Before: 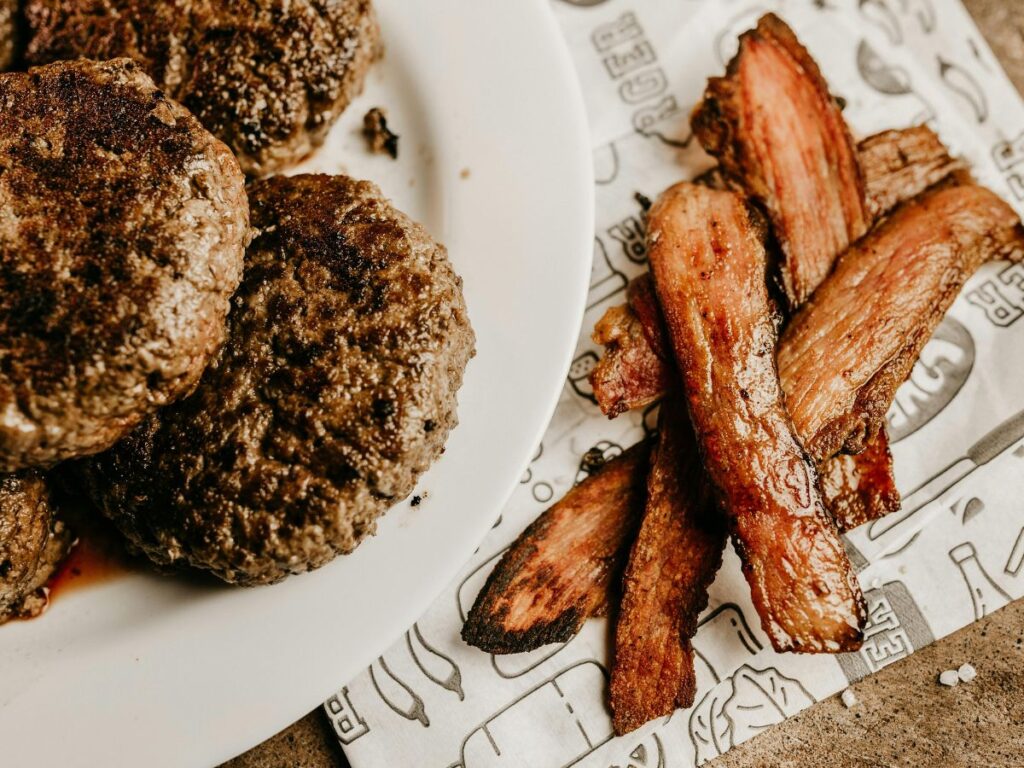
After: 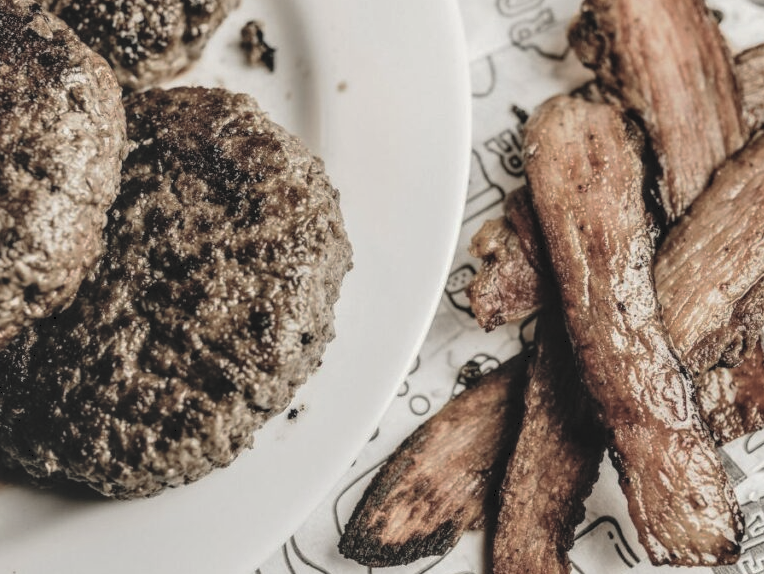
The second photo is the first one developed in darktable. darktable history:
crop and rotate: left 12.06%, top 11.335%, right 13.315%, bottom 13.8%
color zones: curves: ch2 [(0, 0.5) (0.143, 0.517) (0.286, 0.571) (0.429, 0.522) (0.571, 0.5) (0.714, 0.5) (0.857, 0.5) (1, 0.5)]
contrast brightness saturation: brightness 0.181, saturation -0.508
base curve: curves: ch0 [(0, 0) (0.472, 0.455) (1, 1)], preserve colors none
local contrast: detail 130%
tone curve: curves: ch0 [(0, 0) (0.003, 0.126) (0.011, 0.129) (0.025, 0.133) (0.044, 0.143) (0.069, 0.155) (0.1, 0.17) (0.136, 0.189) (0.177, 0.217) (0.224, 0.25) (0.277, 0.293) (0.335, 0.346) (0.399, 0.398) (0.468, 0.456) (0.543, 0.517) (0.623, 0.583) (0.709, 0.659) (0.801, 0.756) (0.898, 0.856) (1, 1)], preserve colors none
